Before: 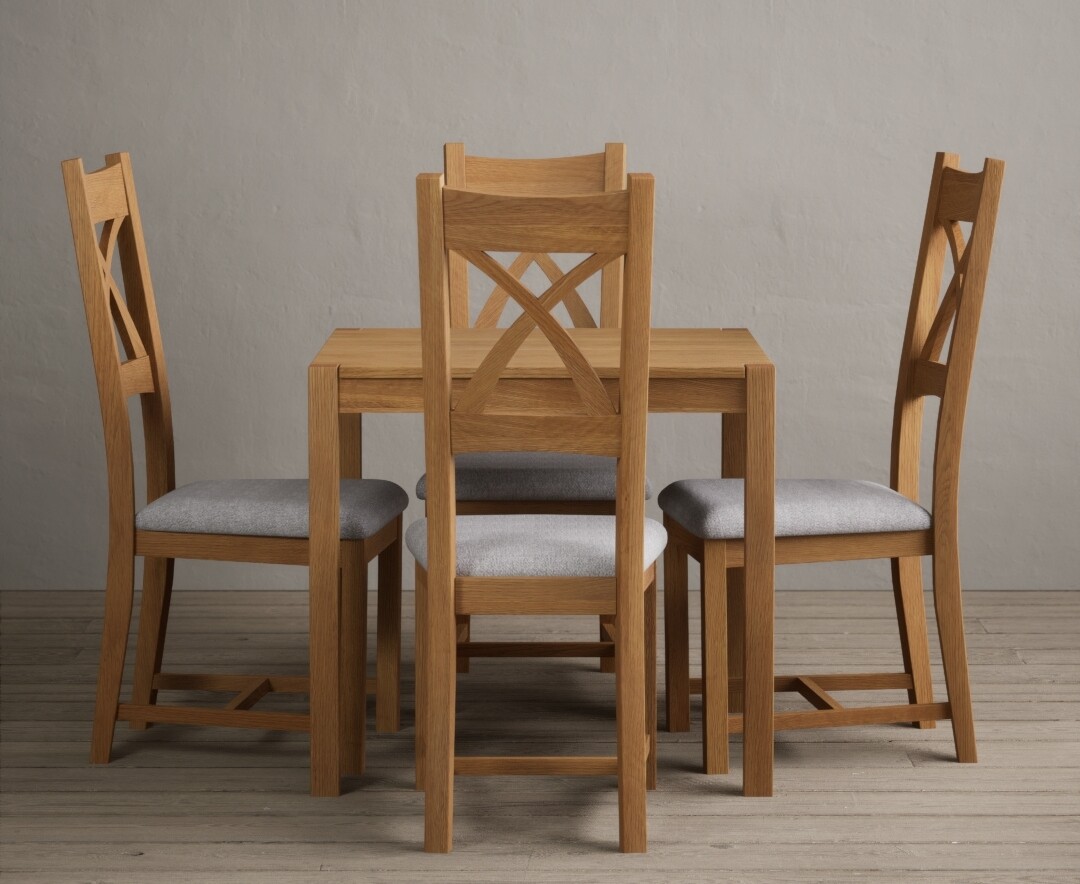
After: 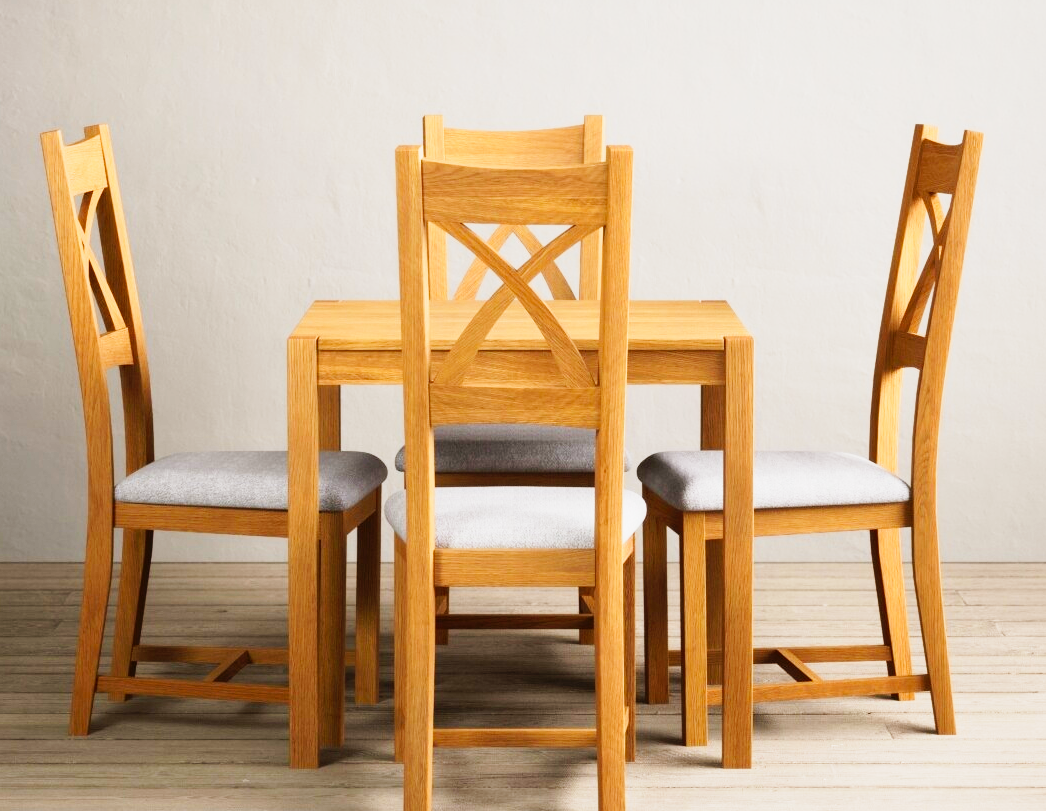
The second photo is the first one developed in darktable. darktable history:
crop: left 1.964%, top 3.251%, right 1.122%, bottom 4.933%
tone curve: curves: ch0 [(0, 0) (0.003, 0.003) (0.011, 0.012) (0.025, 0.027) (0.044, 0.048) (0.069, 0.074) (0.1, 0.117) (0.136, 0.177) (0.177, 0.246) (0.224, 0.324) (0.277, 0.422) (0.335, 0.531) (0.399, 0.633) (0.468, 0.733) (0.543, 0.824) (0.623, 0.895) (0.709, 0.938) (0.801, 0.961) (0.898, 0.98) (1, 1)], preserve colors none
contrast brightness saturation: saturation 0.18
